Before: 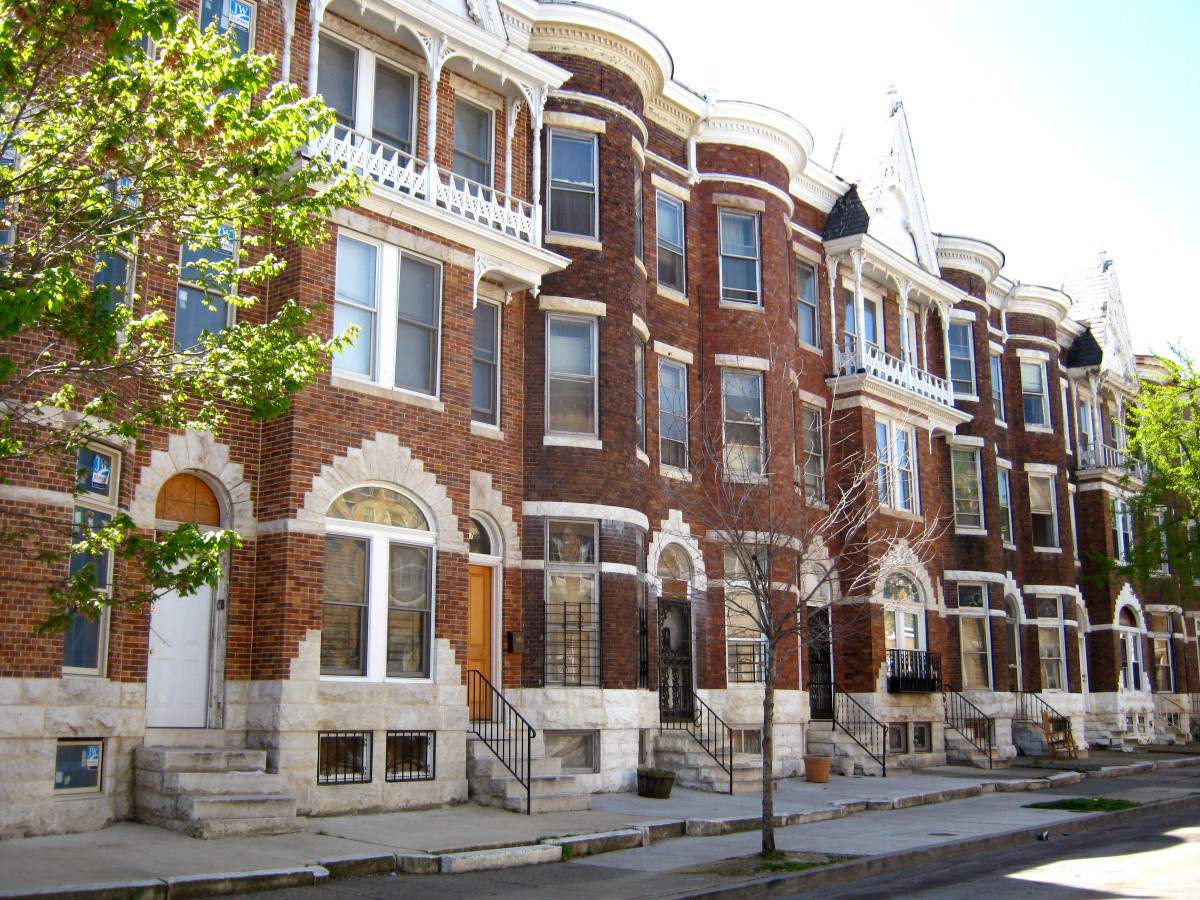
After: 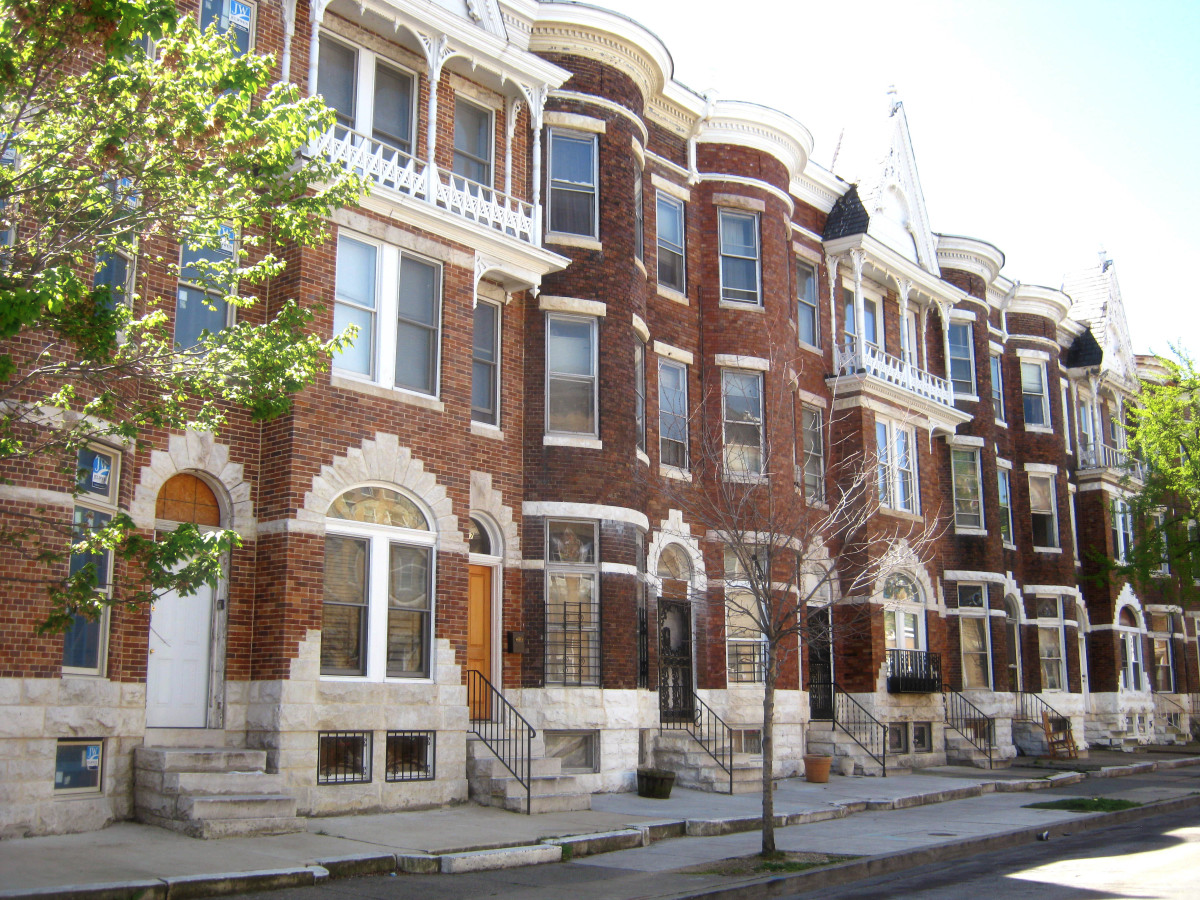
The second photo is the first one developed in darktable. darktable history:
white balance: emerald 1
haze removal: strength -0.1, adaptive false
